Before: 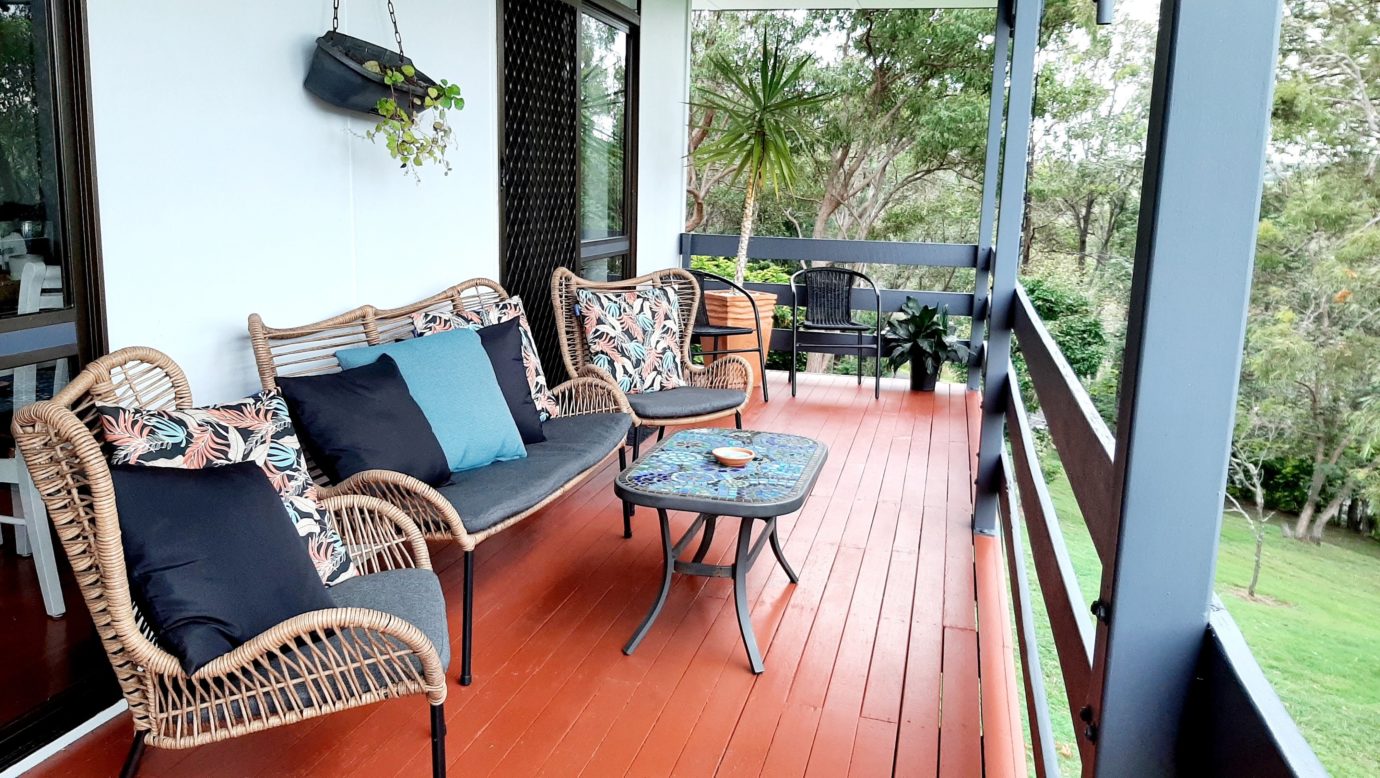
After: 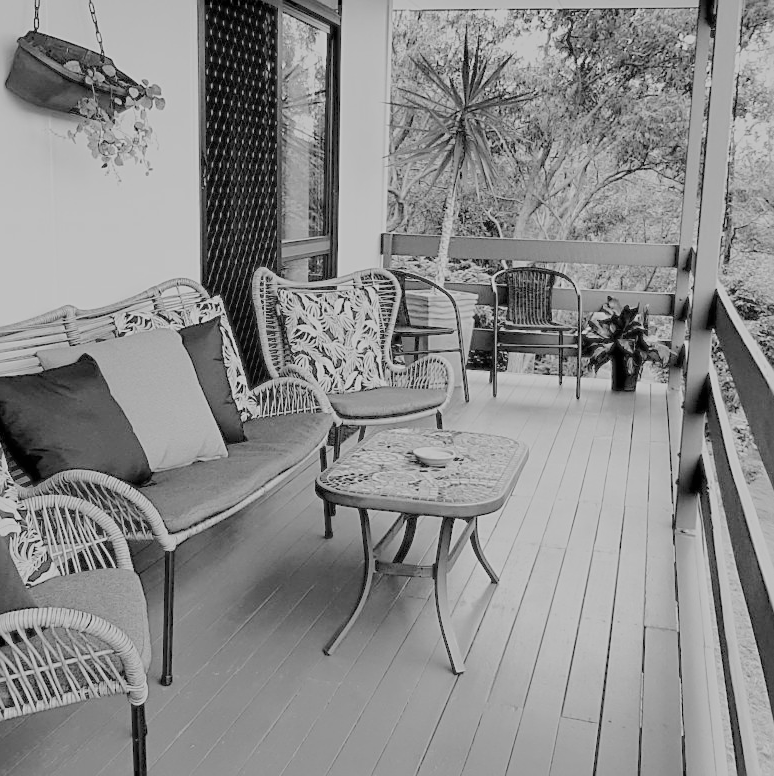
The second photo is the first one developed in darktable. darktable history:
tone equalizer: -8 EV -0.75 EV, -7 EV -0.7 EV, -6 EV -0.6 EV, -5 EV -0.4 EV, -3 EV 0.4 EV, -2 EV 0.6 EV, -1 EV 0.7 EV, +0 EV 0.75 EV, edges refinement/feathering 500, mask exposure compensation -1.57 EV, preserve details no
color calibration: output gray [0.31, 0.36, 0.33, 0], gray › normalize channels true, illuminant same as pipeline (D50), adaptation XYZ, x 0.346, y 0.359, gamut compression 0
sharpen: on, module defaults
crop: left 21.674%, right 22.086%
exposure: black level correction 0.001, exposure 0.5 EV, compensate exposure bias true, compensate highlight preservation false
filmic rgb: black relative exposure -14 EV, white relative exposure 8 EV, threshold 3 EV, hardness 3.74, latitude 50%, contrast 0.5, color science v5 (2021), contrast in shadows safe, contrast in highlights safe, enable highlight reconstruction true
